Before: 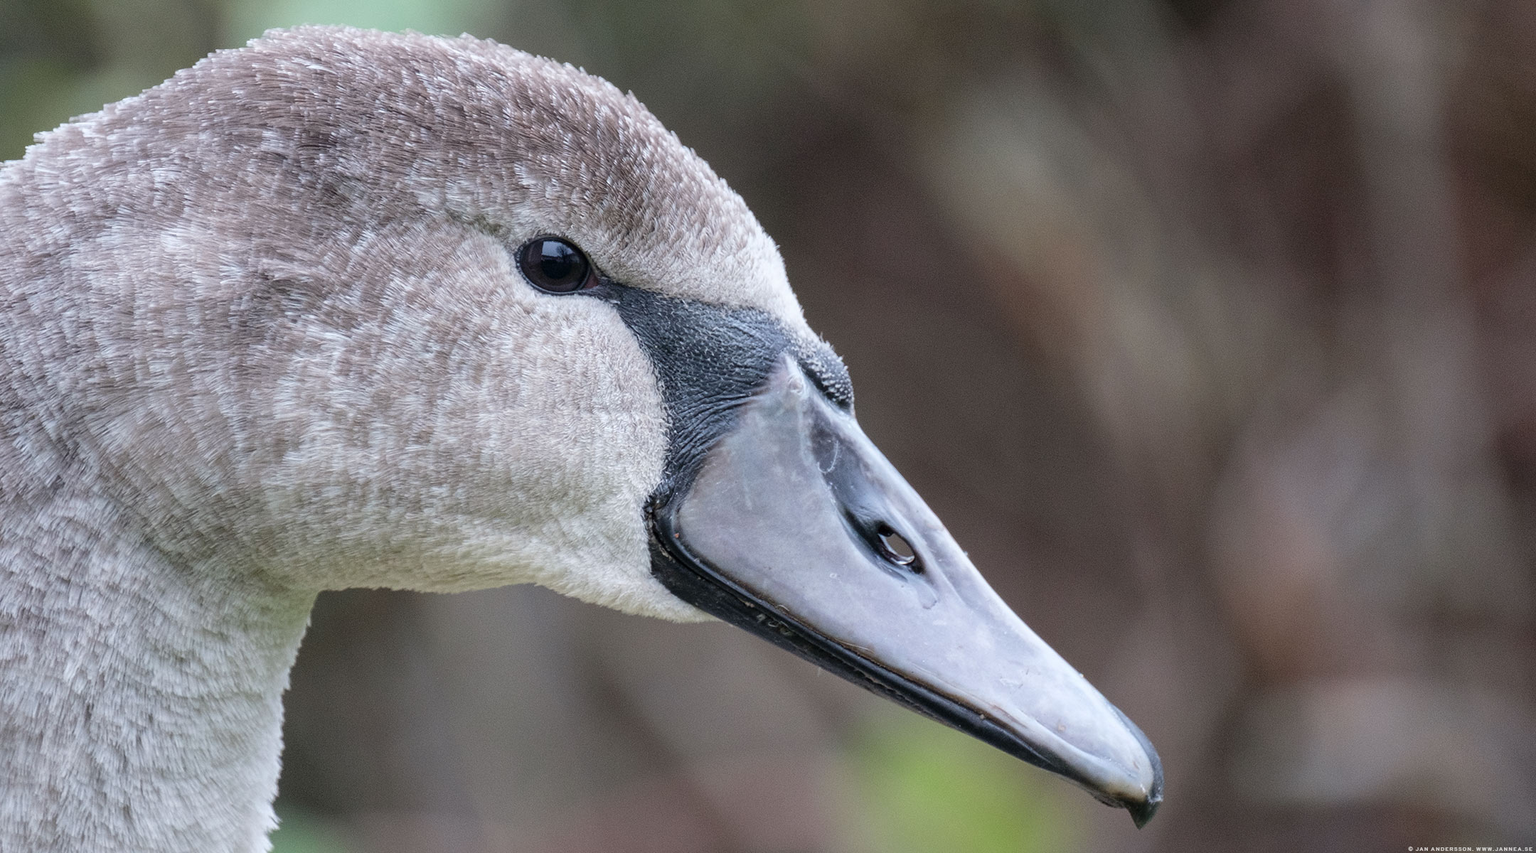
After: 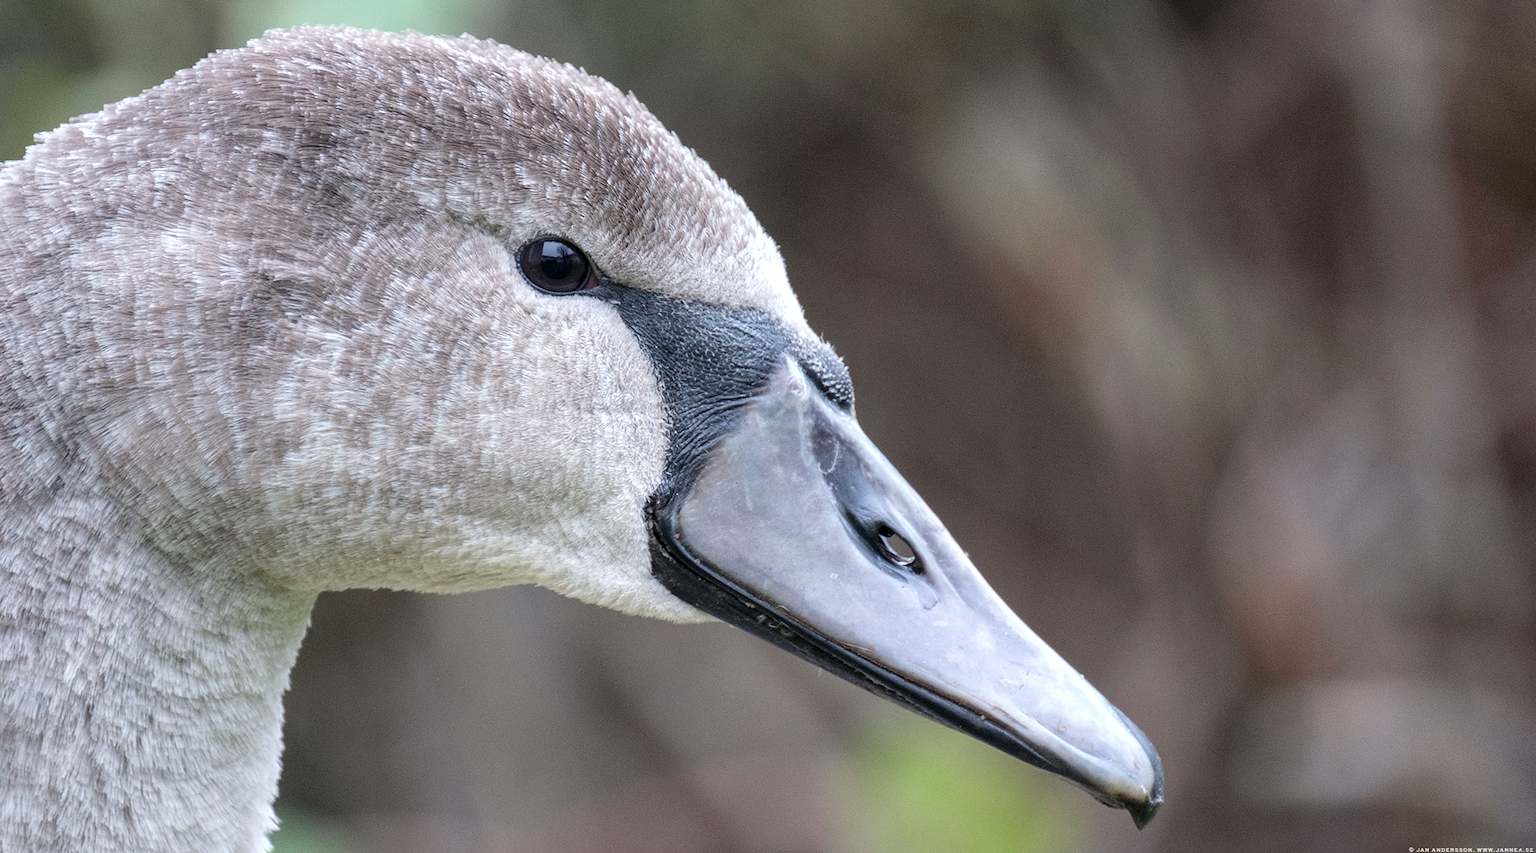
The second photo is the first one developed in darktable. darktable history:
exposure: exposure 0.191 EV, compensate highlight preservation false
local contrast: highlights 100%, shadows 100%, detail 120%, midtone range 0.2
